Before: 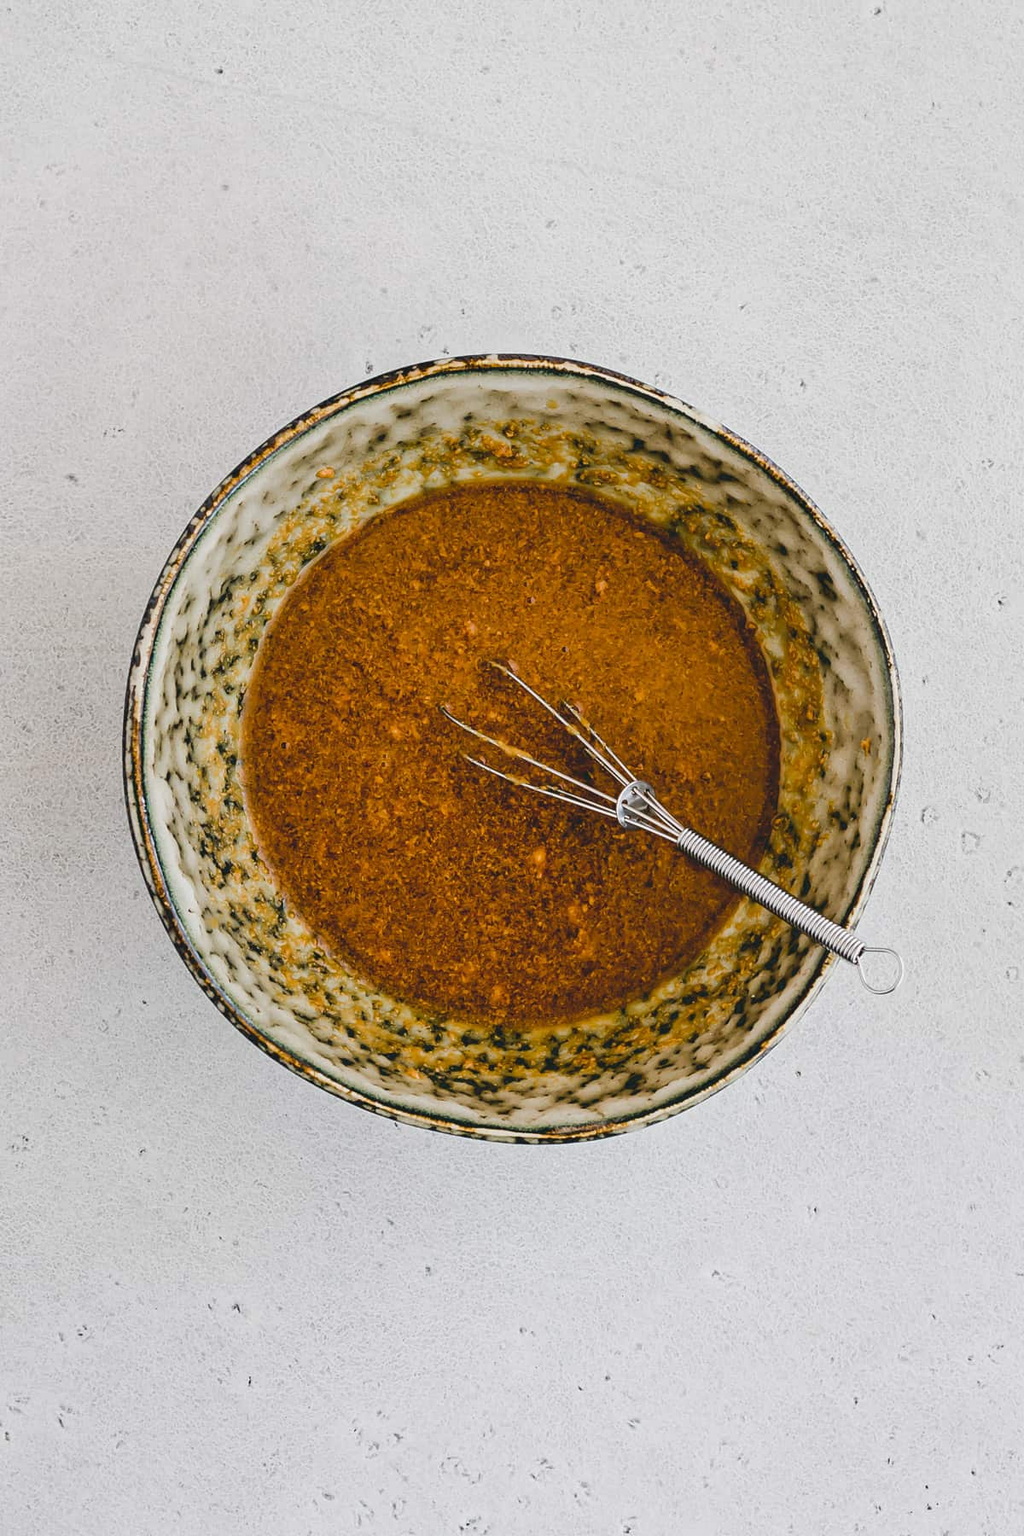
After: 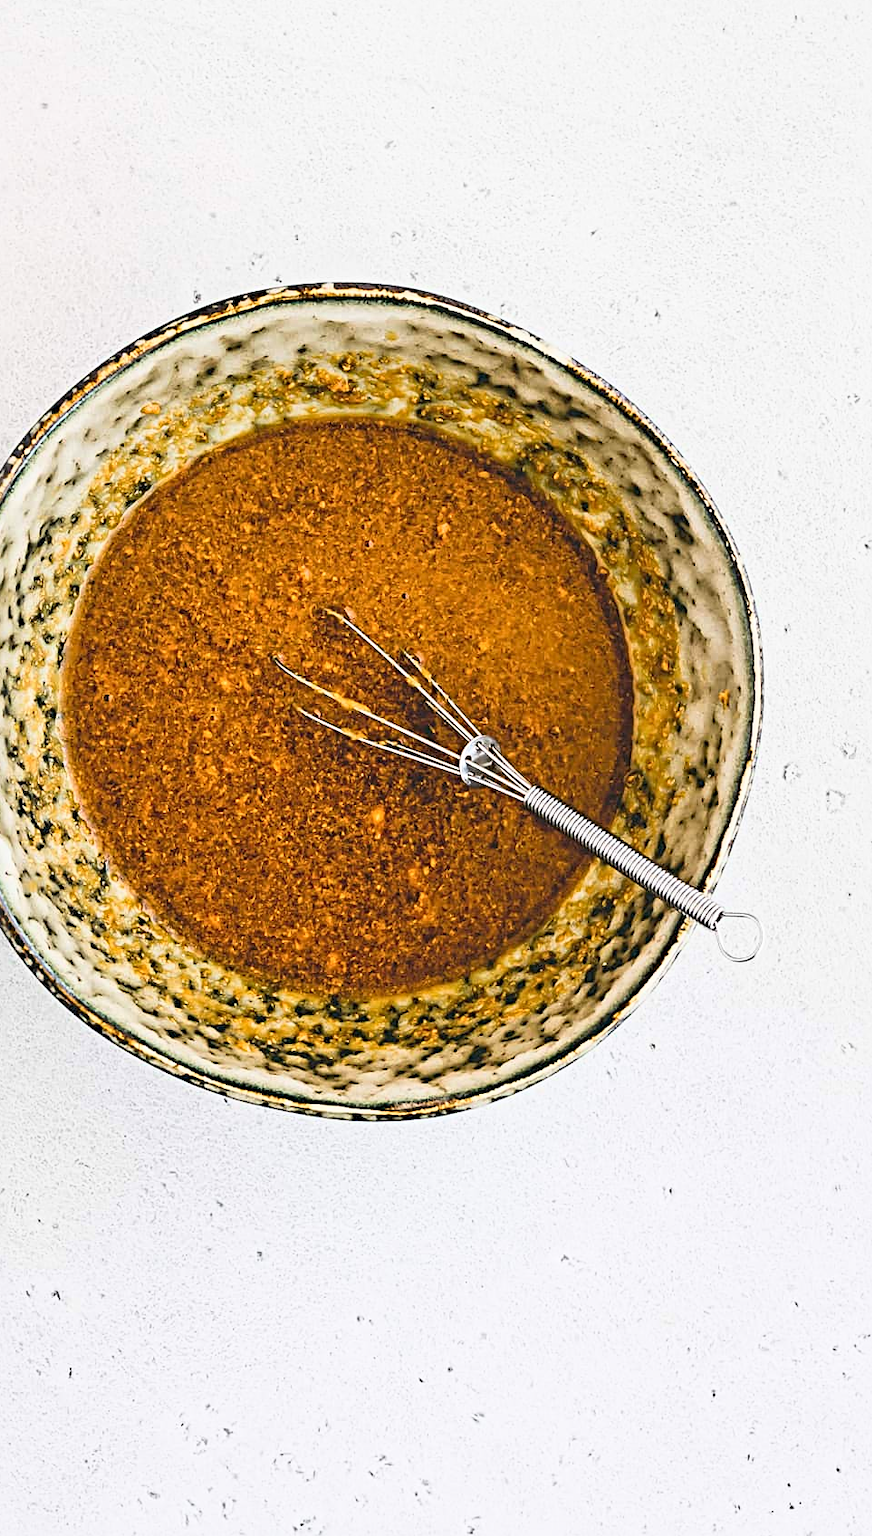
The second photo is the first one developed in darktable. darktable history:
crop and rotate: left 17.959%, top 5.771%, right 1.742%
sharpen: radius 4
base curve: curves: ch0 [(0, 0) (0.557, 0.834) (1, 1)]
